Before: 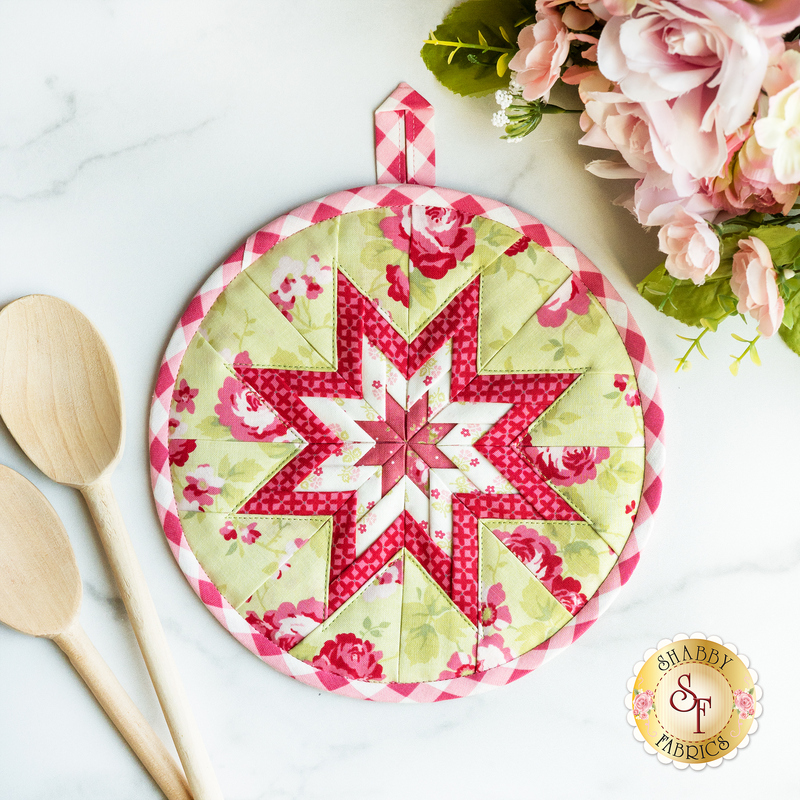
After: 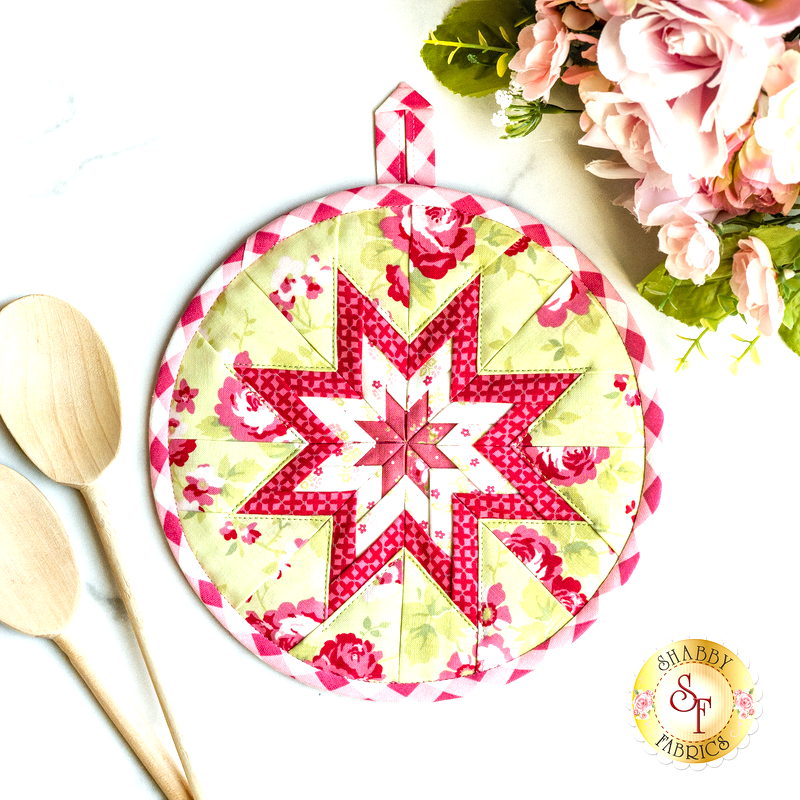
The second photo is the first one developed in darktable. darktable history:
exposure: black level correction 0, exposure 0.5 EV, compensate highlight preservation false
local contrast: detail 130%
haze removal: adaptive false
